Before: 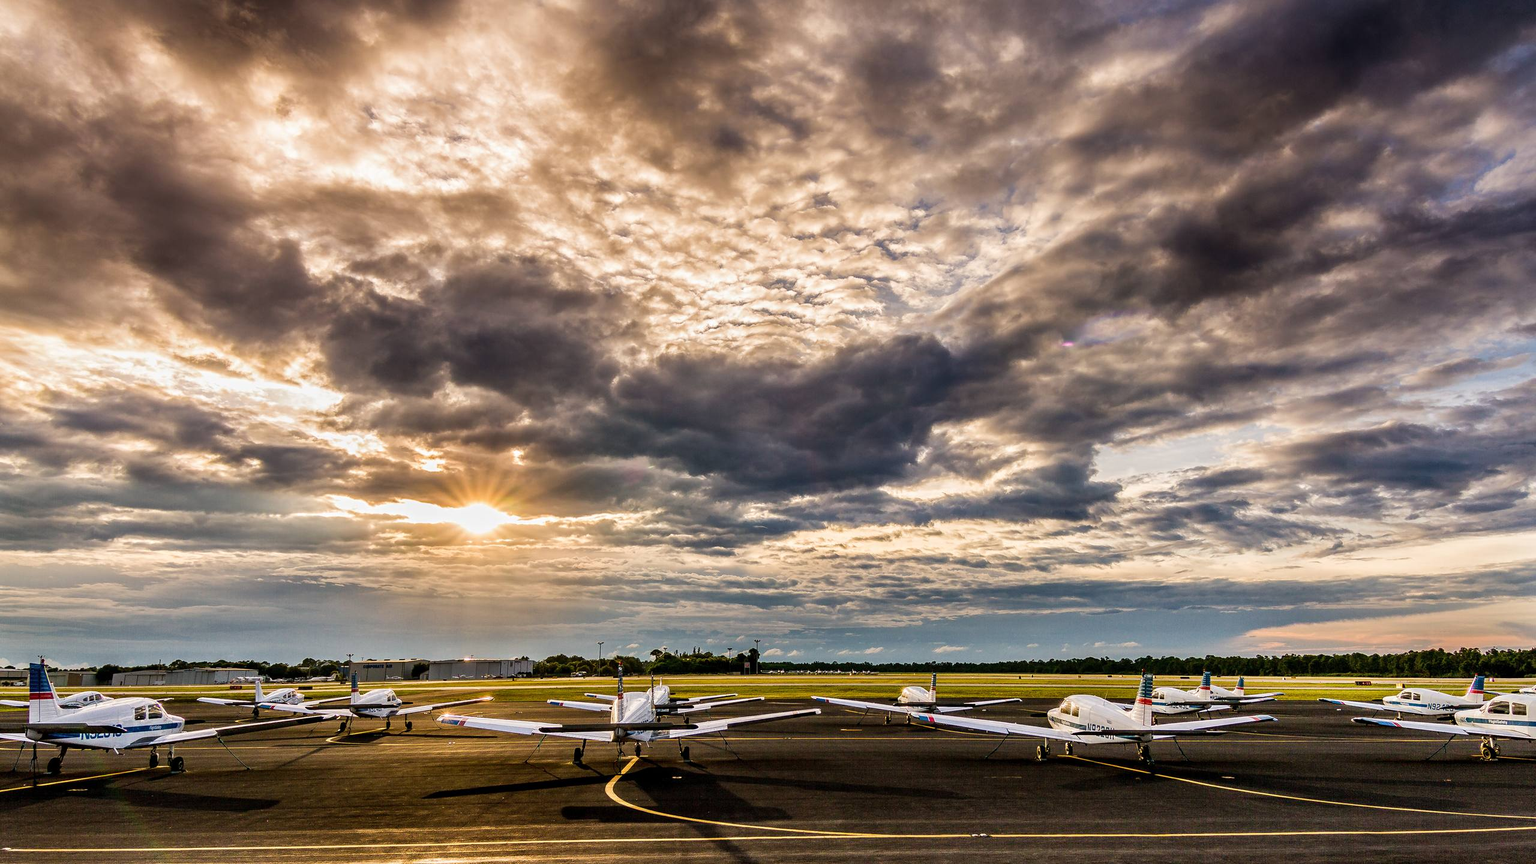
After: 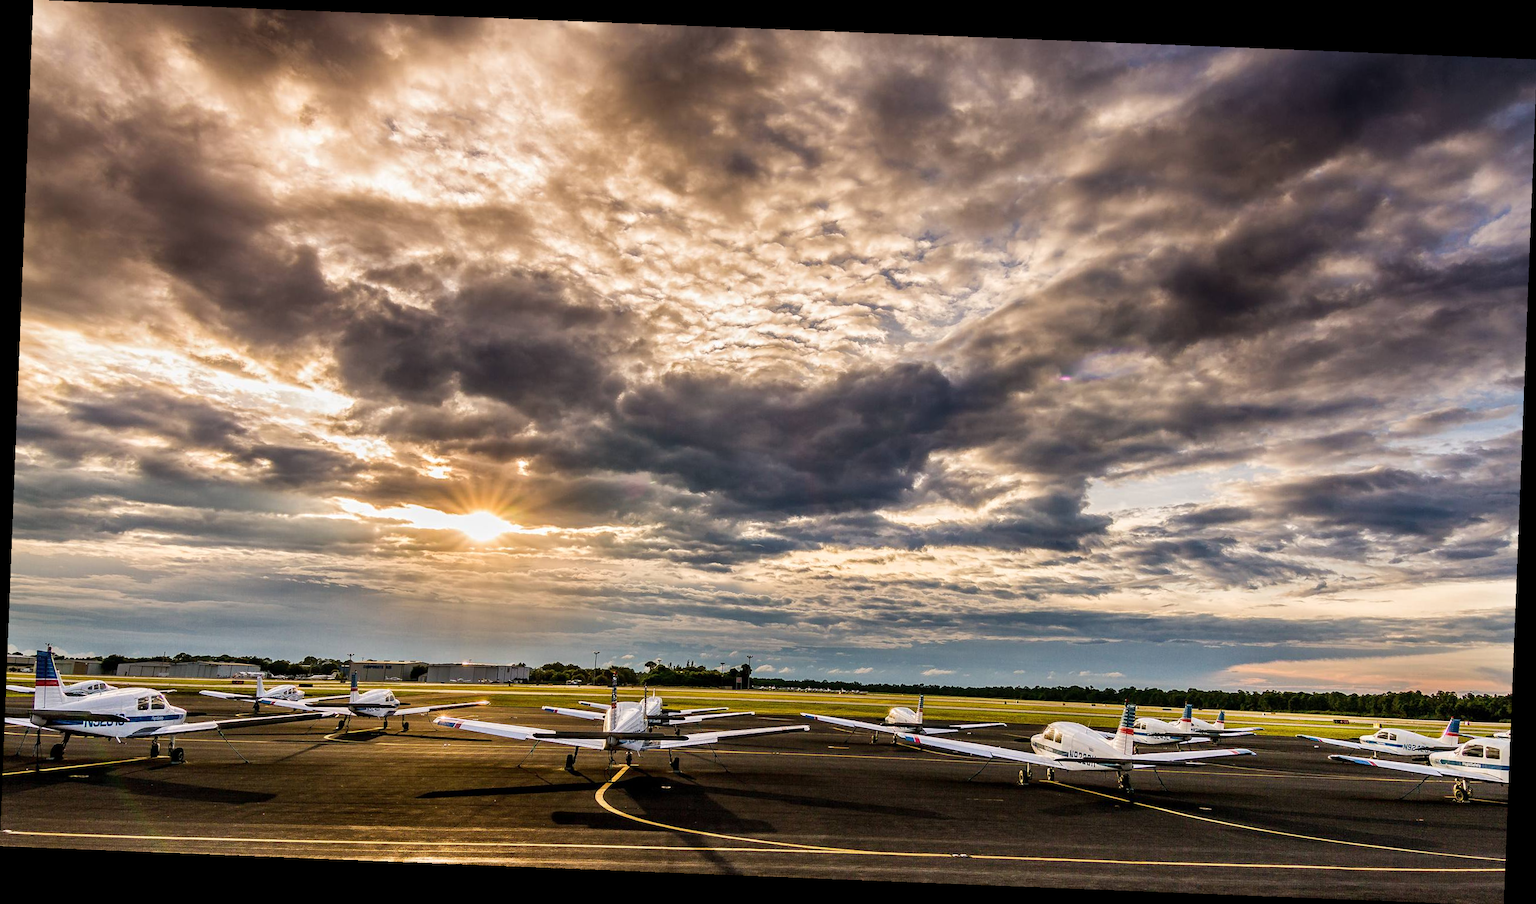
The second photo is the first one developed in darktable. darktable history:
rotate and perspective: rotation 2.27°, automatic cropping off
tone equalizer: on, module defaults
